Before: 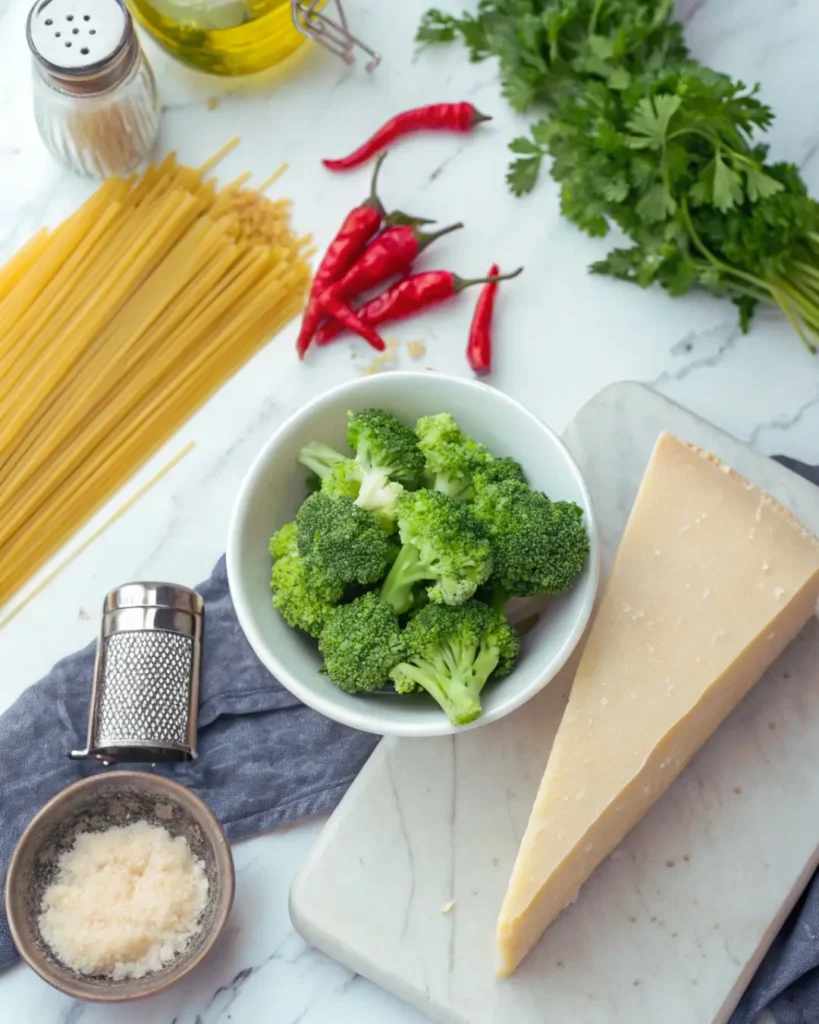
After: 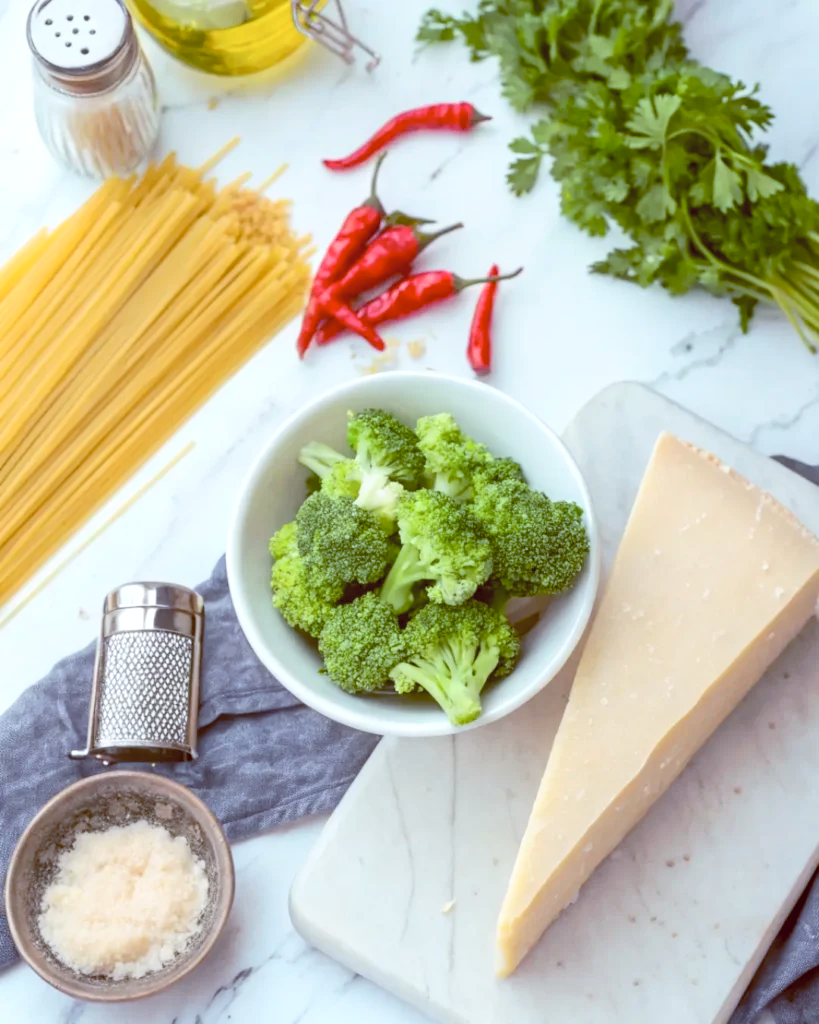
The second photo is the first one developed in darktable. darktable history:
contrast brightness saturation: contrast 0.14, brightness 0.21
color balance: lift [1, 1.015, 1.004, 0.985], gamma [1, 0.958, 0.971, 1.042], gain [1, 0.956, 0.977, 1.044]
local contrast: highlights 100%, shadows 100%, detail 120%, midtone range 0.2
